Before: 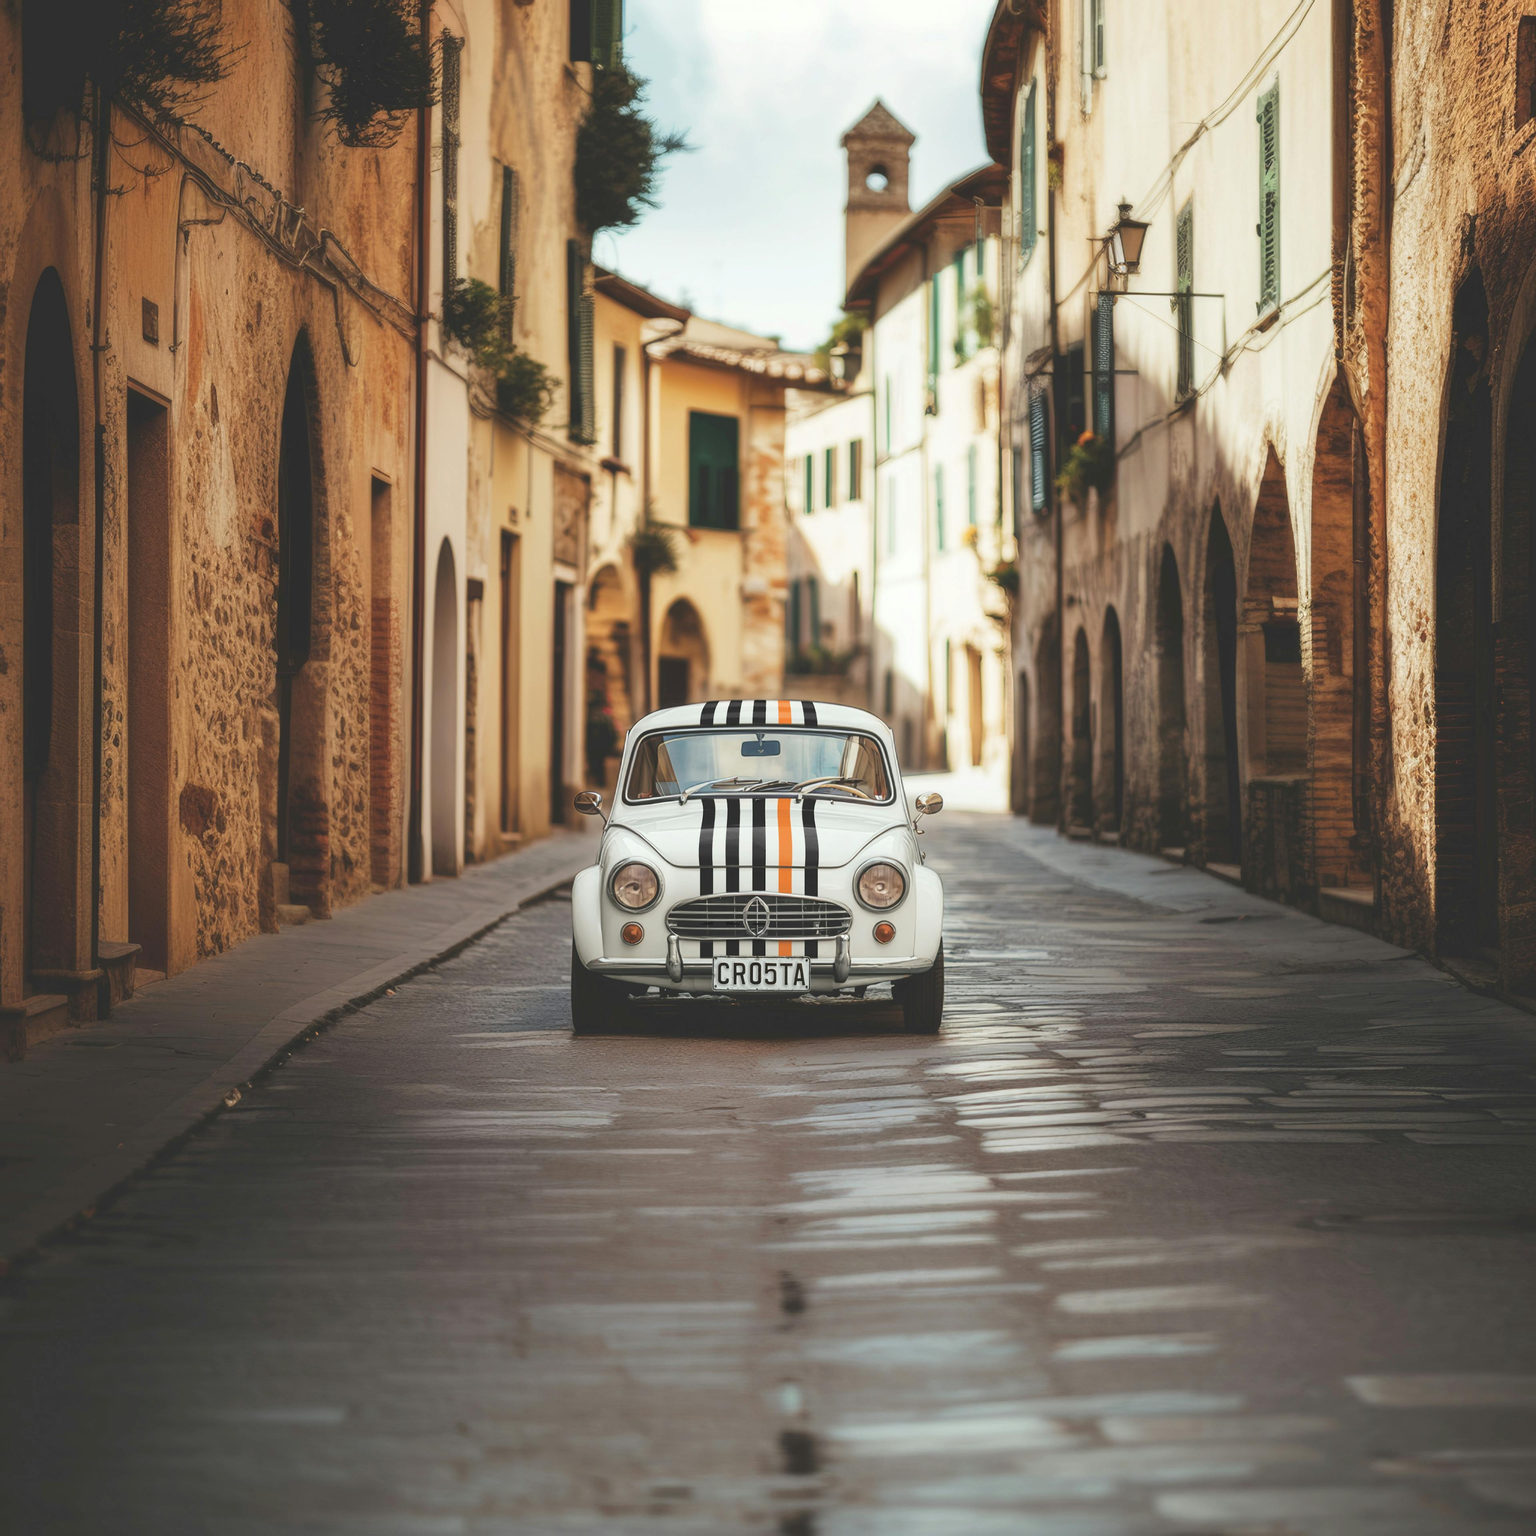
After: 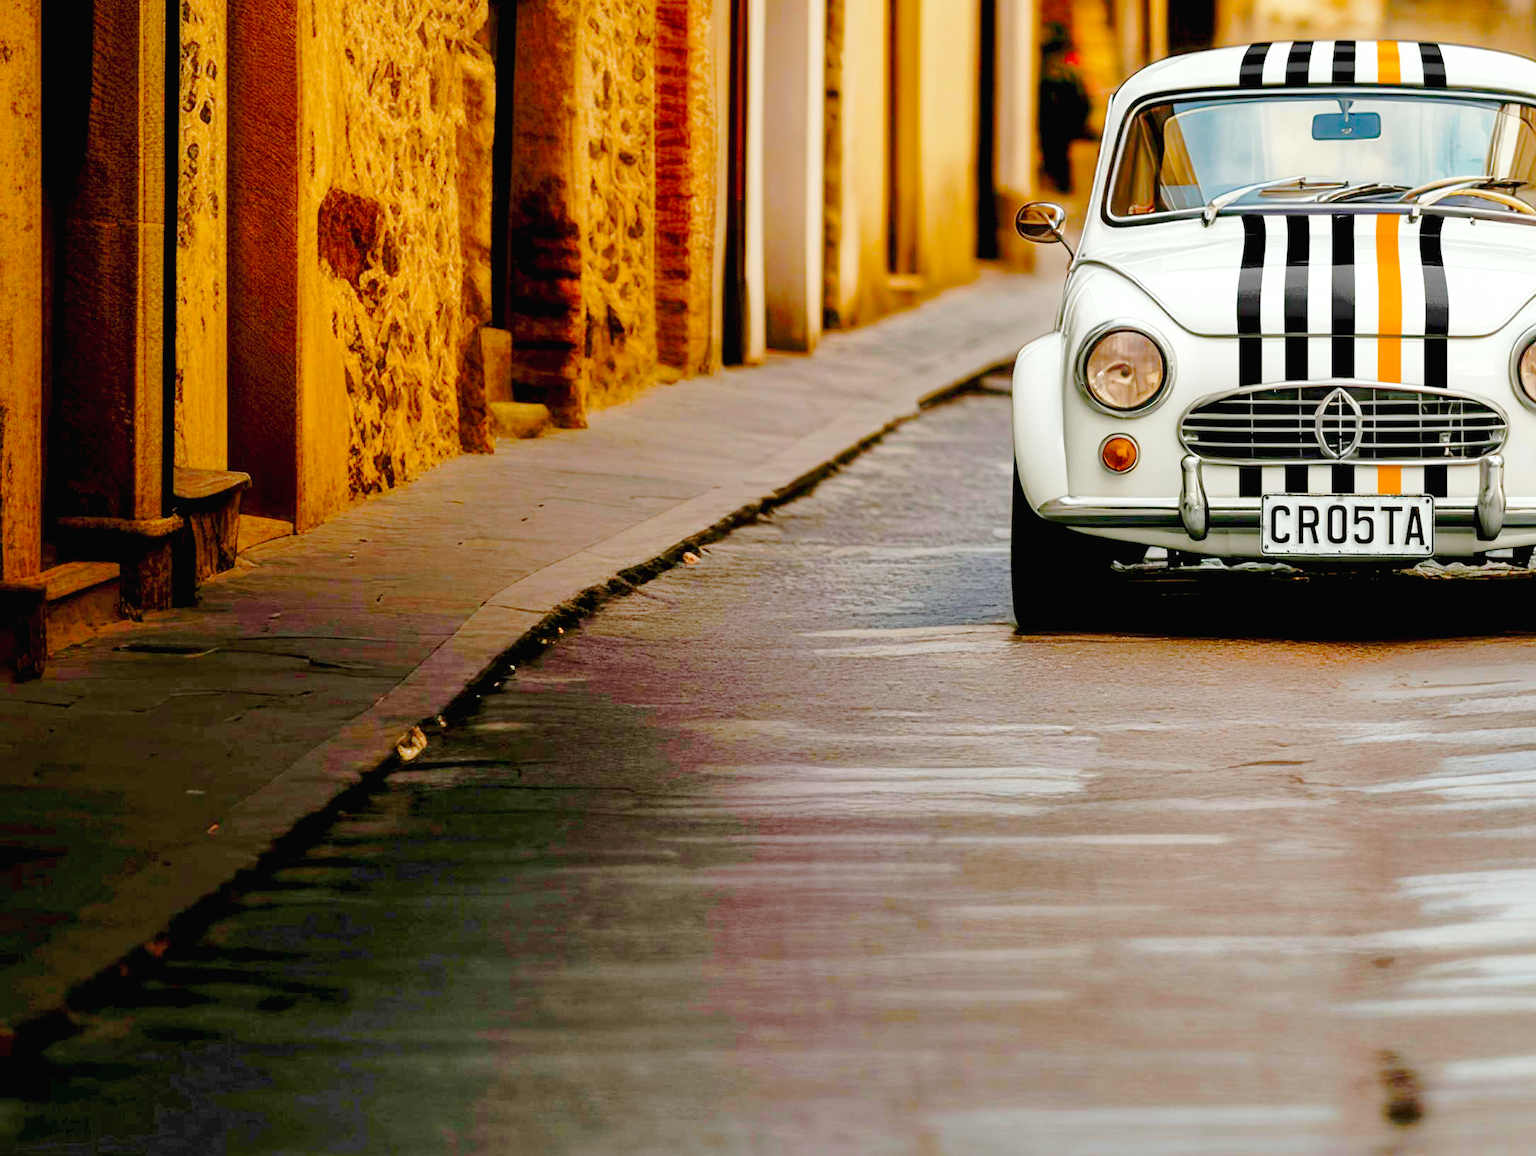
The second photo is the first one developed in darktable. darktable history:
crop: top 44.109%, right 43.478%, bottom 13.316%
color balance rgb: power › hue 71.29°, perceptual saturation grading › global saturation 30.635%, contrast -9.828%
tone curve: curves: ch0 [(0, 0.011) (0.104, 0.085) (0.236, 0.234) (0.398, 0.507) (0.498, 0.621) (0.65, 0.757) (0.835, 0.883) (1, 0.961)]; ch1 [(0, 0) (0.353, 0.344) (0.43, 0.401) (0.479, 0.476) (0.502, 0.502) (0.54, 0.542) (0.602, 0.613) (0.638, 0.668) (0.693, 0.727) (1, 1)]; ch2 [(0, 0) (0.34, 0.314) (0.434, 0.43) (0.5, 0.506) (0.521, 0.54) (0.54, 0.56) (0.595, 0.613) (0.644, 0.729) (1, 1)], preserve colors none
shadows and highlights: shadows 30.04
exposure: black level correction 0.034, exposure 0.906 EV, compensate exposure bias true, compensate highlight preservation false
